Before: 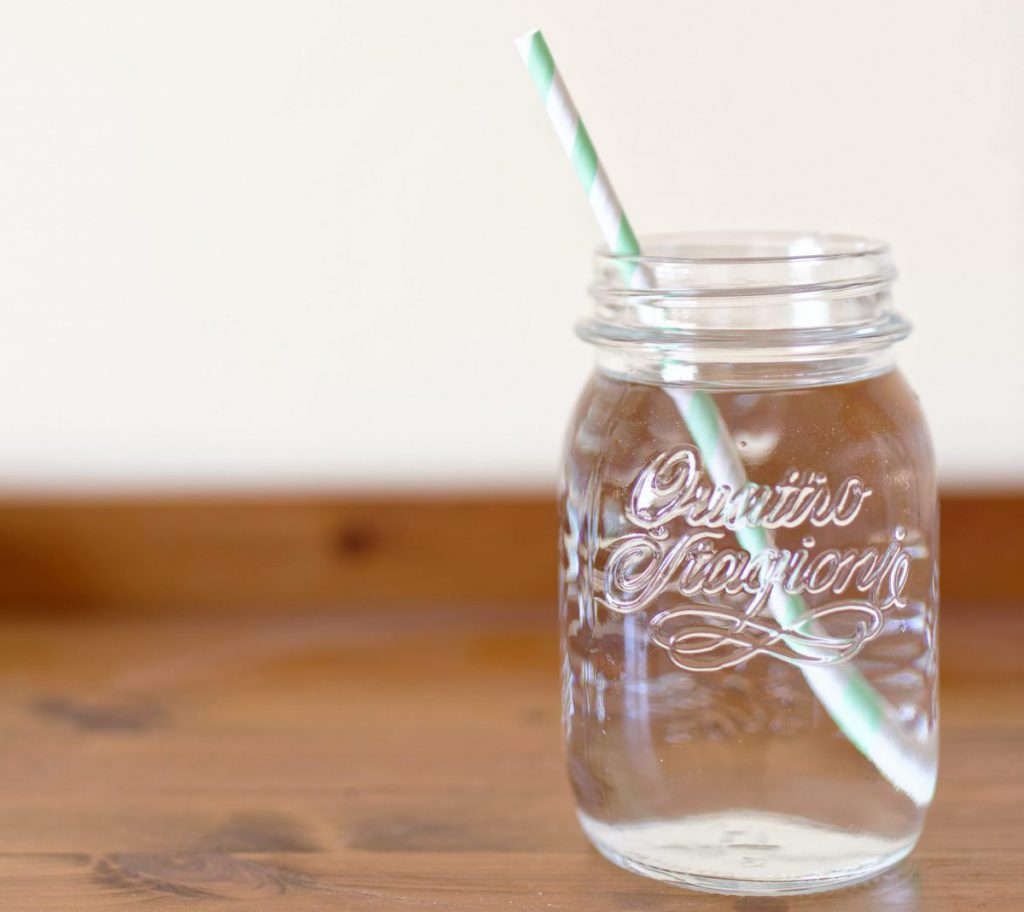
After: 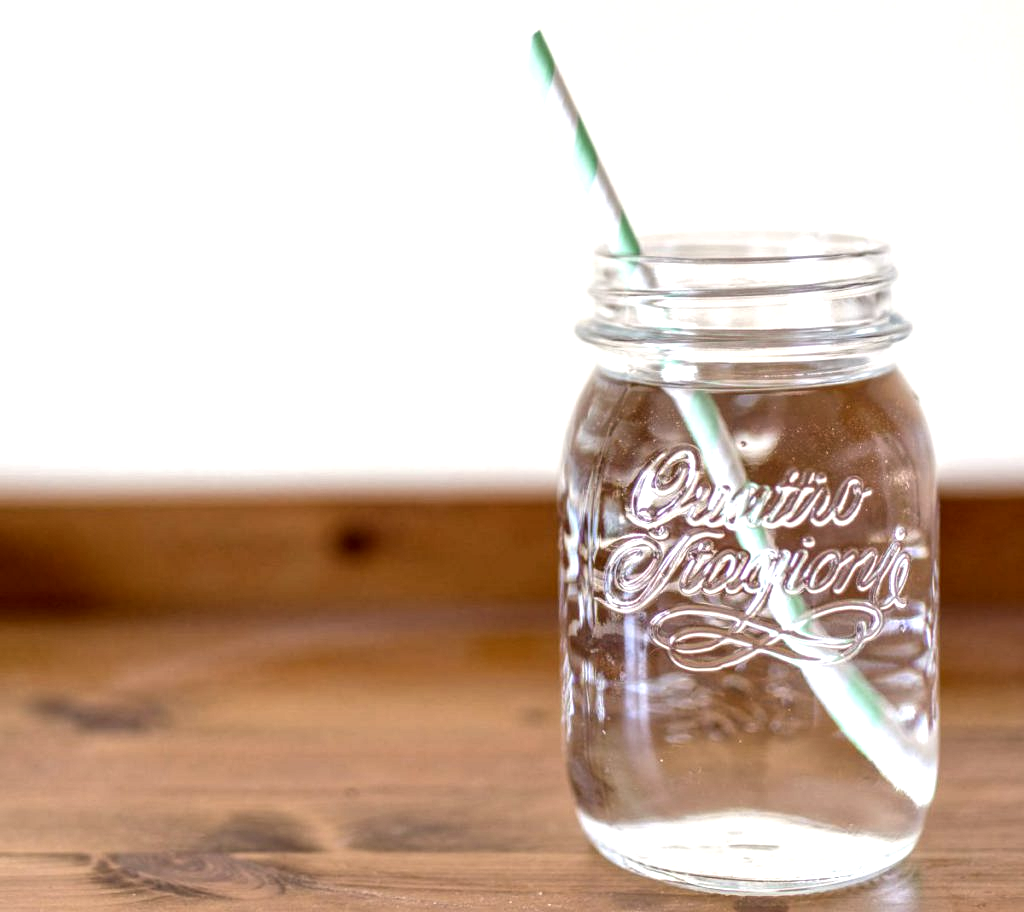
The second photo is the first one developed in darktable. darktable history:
local contrast: highlights 79%, shadows 56%, detail 175%, midtone range 0.435
exposure: black level correction 0.001, compensate highlight preservation false
levels: levels [0.062, 0.494, 0.925]
